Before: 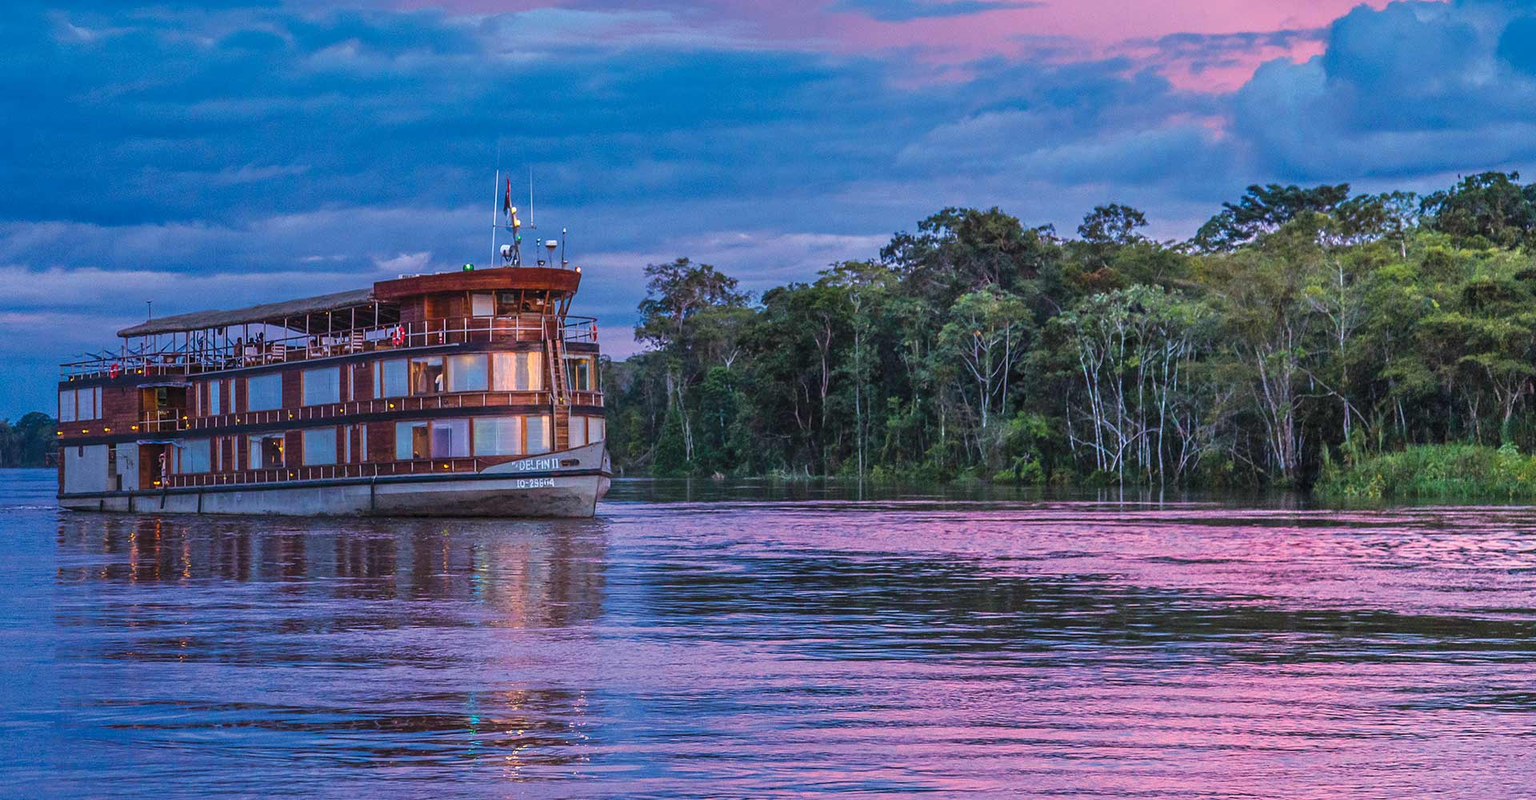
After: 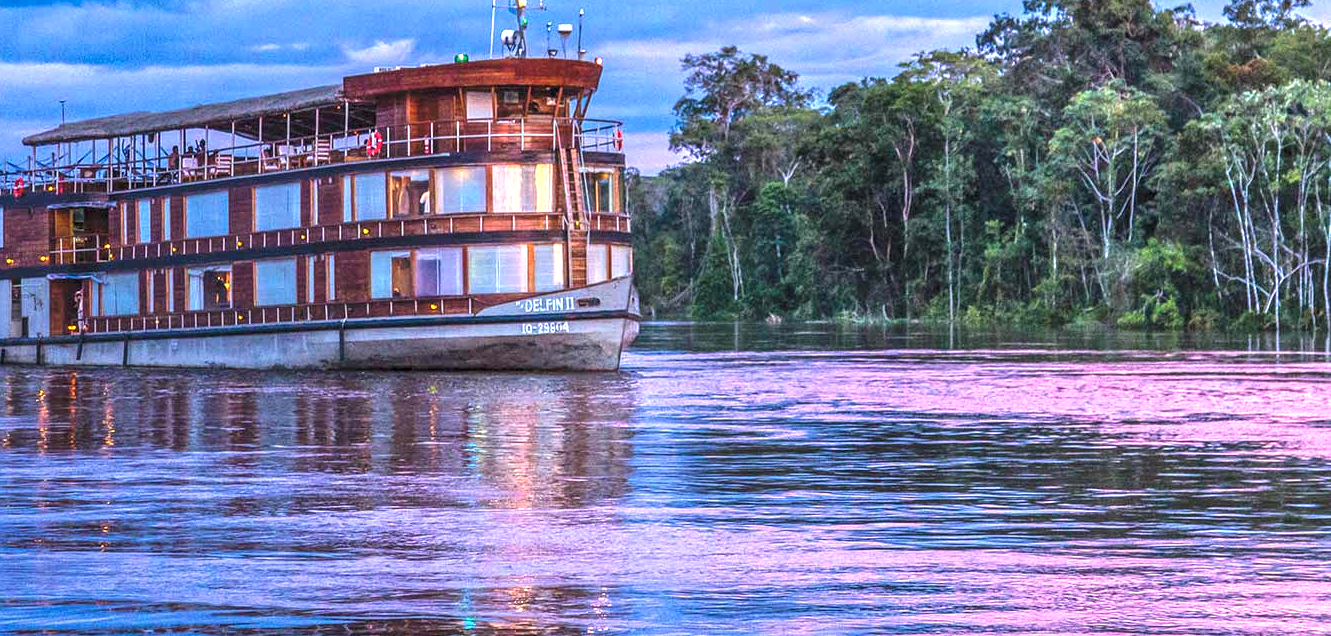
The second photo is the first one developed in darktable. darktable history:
crop: left 6.488%, top 27.668%, right 24.183%, bottom 8.656%
local contrast: on, module defaults
exposure: black level correction 0, exposure 1.1 EV, compensate exposure bias true, compensate highlight preservation false
